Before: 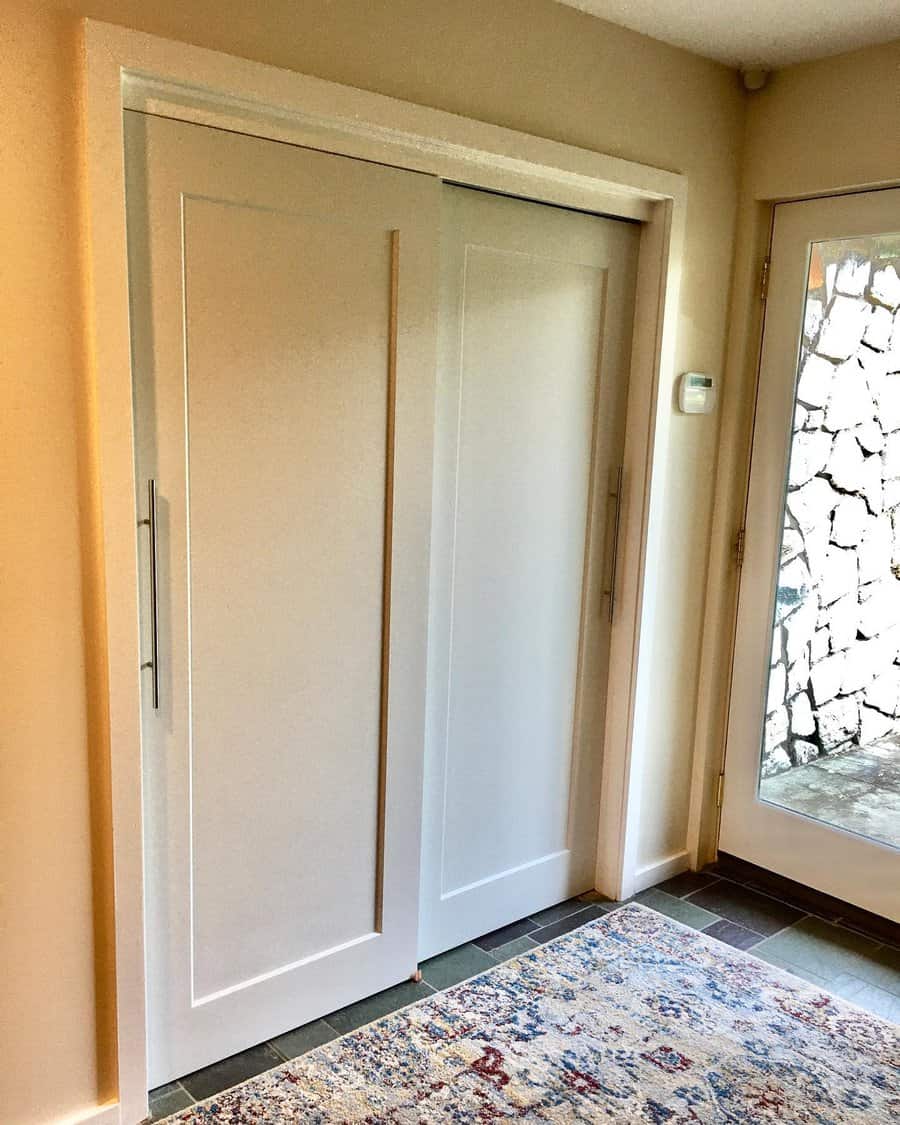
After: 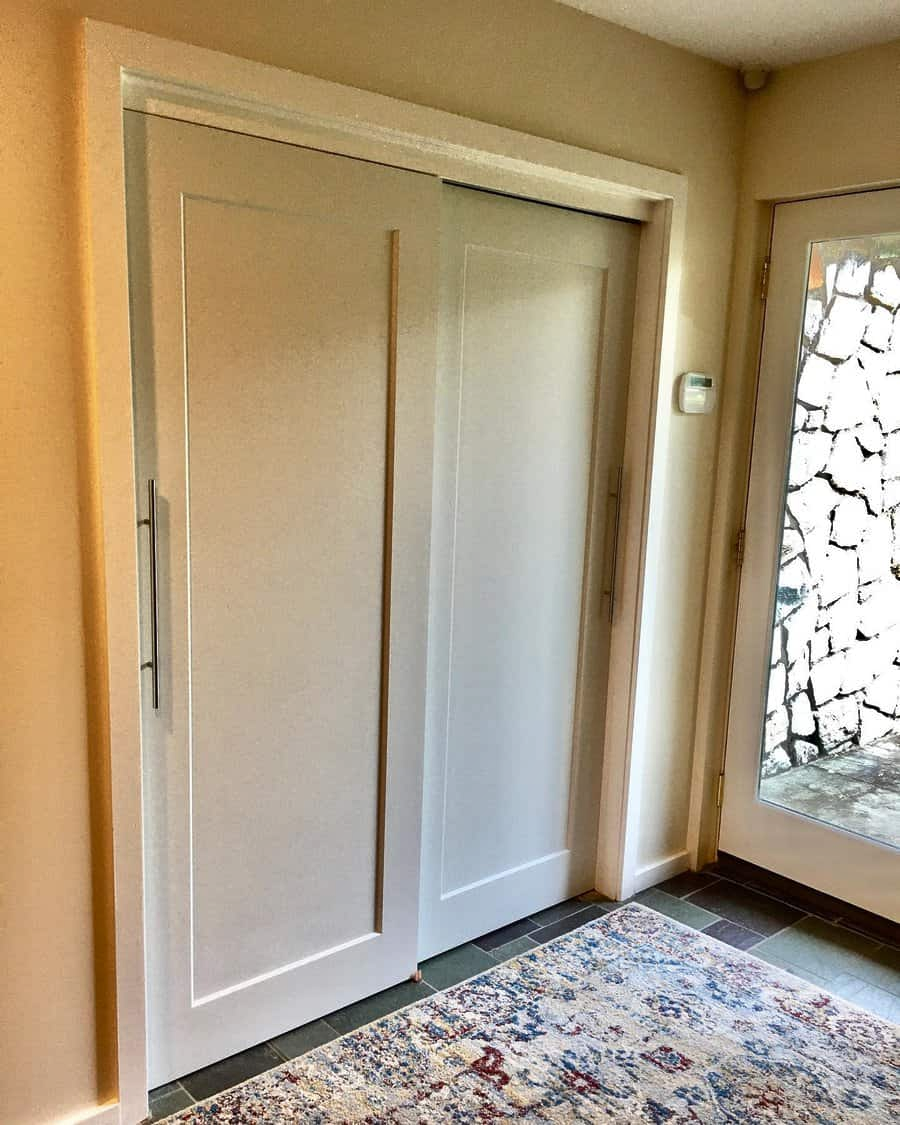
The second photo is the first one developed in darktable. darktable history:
shadows and highlights: highlights color adjustment 0%, low approximation 0.01, soften with gaussian
